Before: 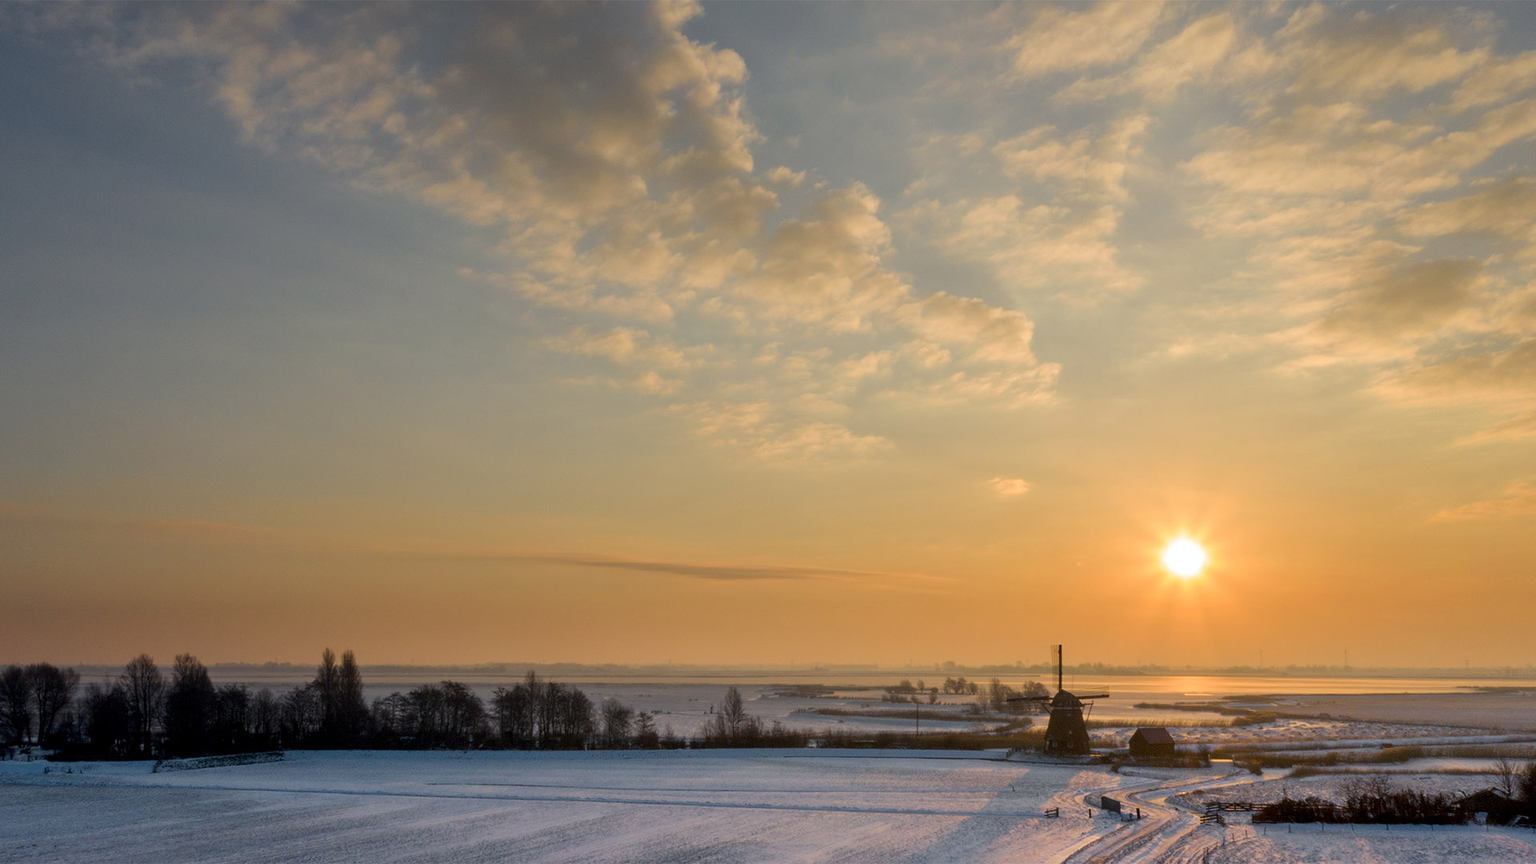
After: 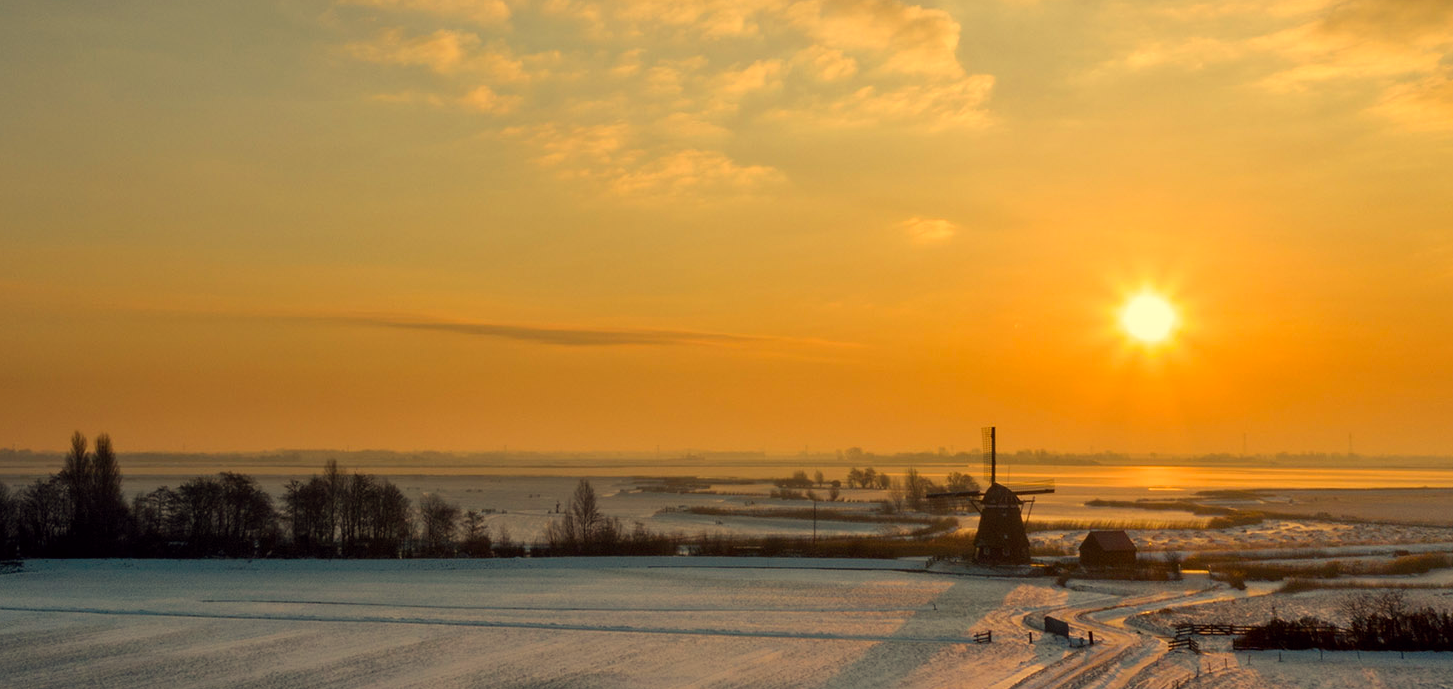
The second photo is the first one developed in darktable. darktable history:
white balance: red 1.08, blue 0.791
color balance: lift [1, 1, 0.999, 1.001], gamma [1, 1.003, 1.005, 0.995], gain [1, 0.992, 0.988, 1.012], contrast 5%, output saturation 110%
graduated density: rotation -180°, offset 27.42
crop and rotate: left 17.299%, top 35.115%, right 7.015%, bottom 1.024%
